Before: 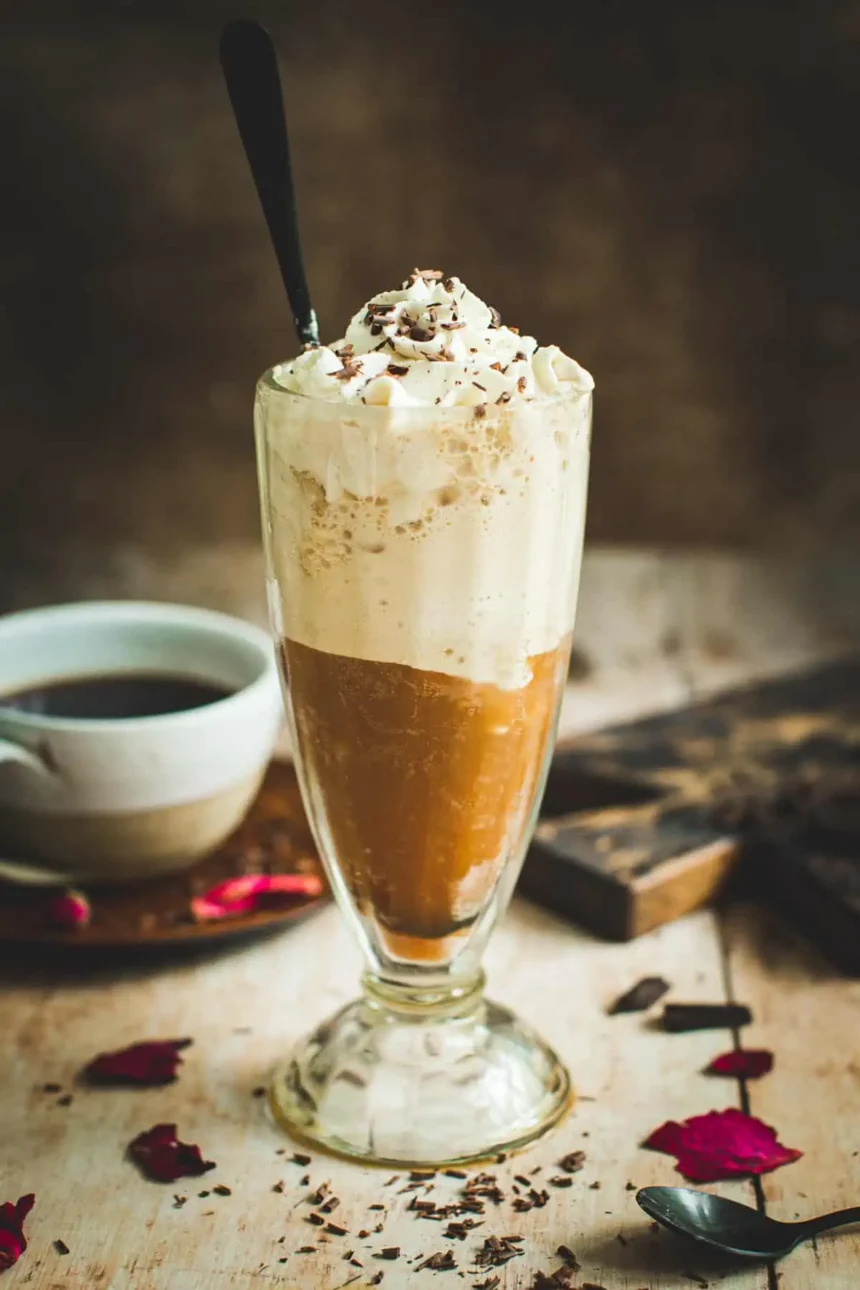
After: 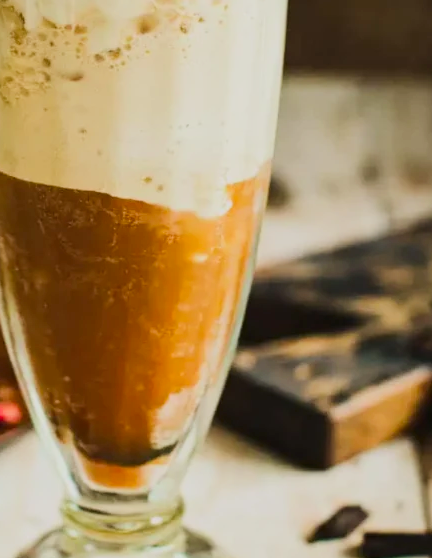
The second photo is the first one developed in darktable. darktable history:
crop: left 35.03%, top 36.625%, right 14.663%, bottom 20.057%
filmic rgb: black relative exposure -7.65 EV, white relative exposure 4.56 EV, hardness 3.61
contrast brightness saturation: contrast 0.18, saturation 0.3
